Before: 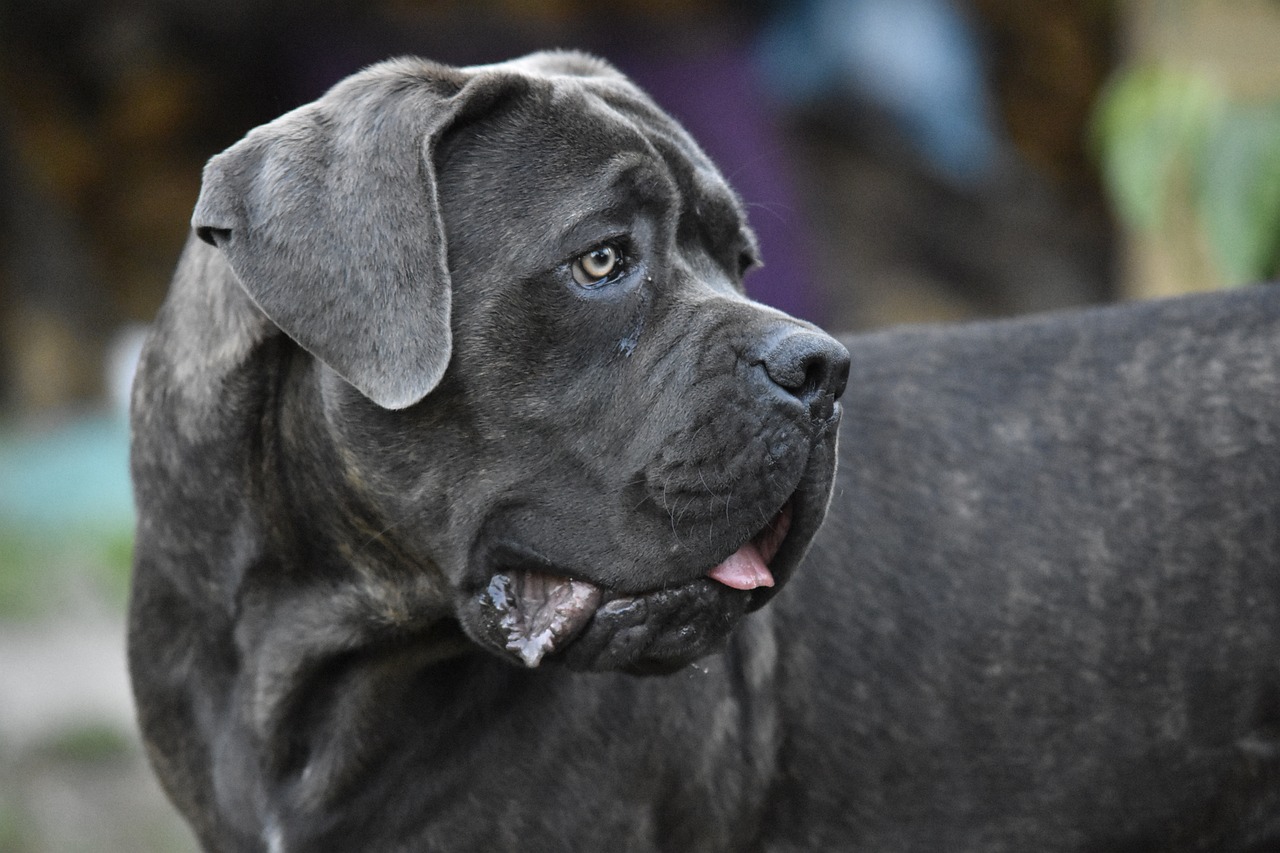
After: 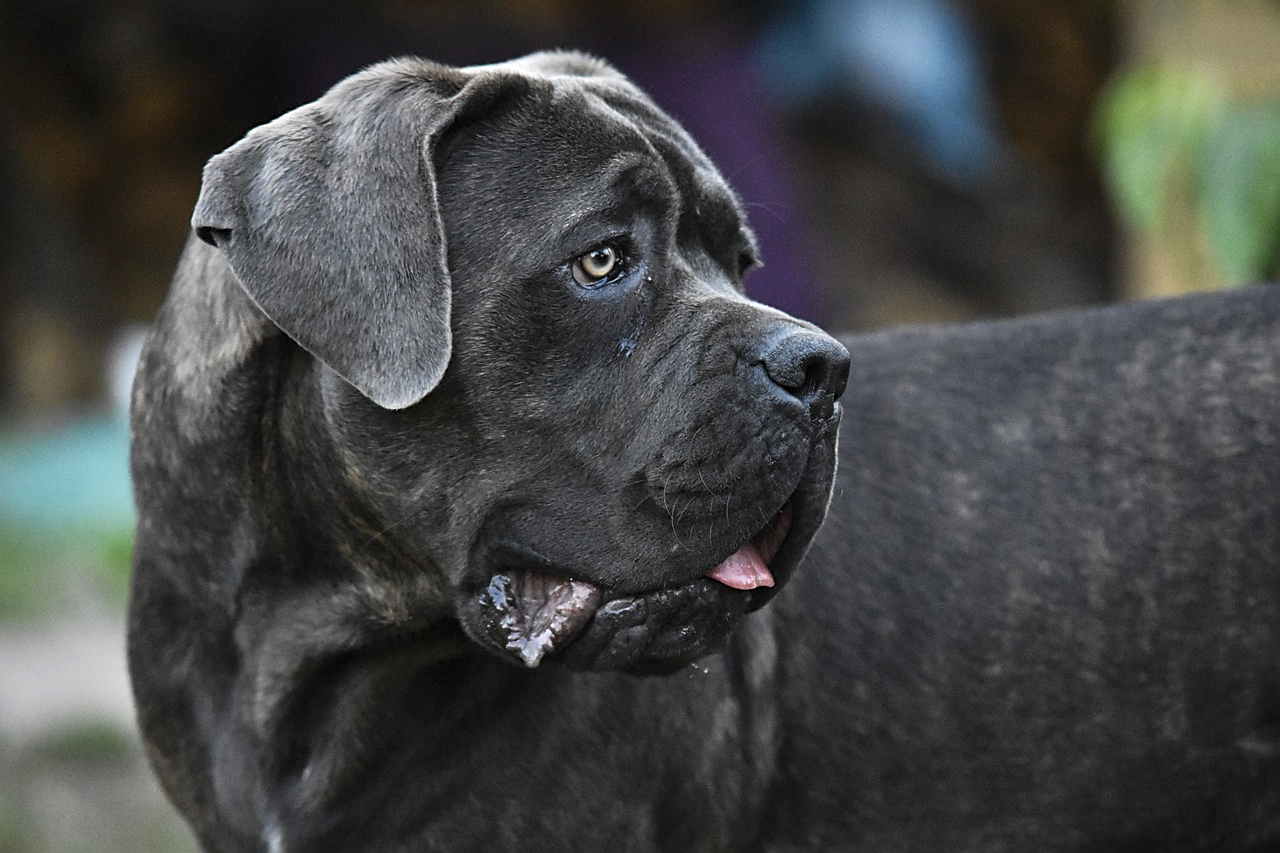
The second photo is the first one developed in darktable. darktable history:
sharpen: on, module defaults
tone curve: curves: ch0 [(0, 0) (0.003, 0.002) (0.011, 0.009) (0.025, 0.022) (0.044, 0.041) (0.069, 0.059) (0.1, 0.082) (0.136, 0.106) (0.177, 0.138) (0.224, 0.179) (0.277, 0.226) (0.335, 0.28) (0.399, 0.342) (0.468, 0.413) (0.543, 0.493) (0.623, 0.591) (0.709, 0.699) (0.801, 0.804) (0.898, 0.899) (1, 1)], preserve colors none
